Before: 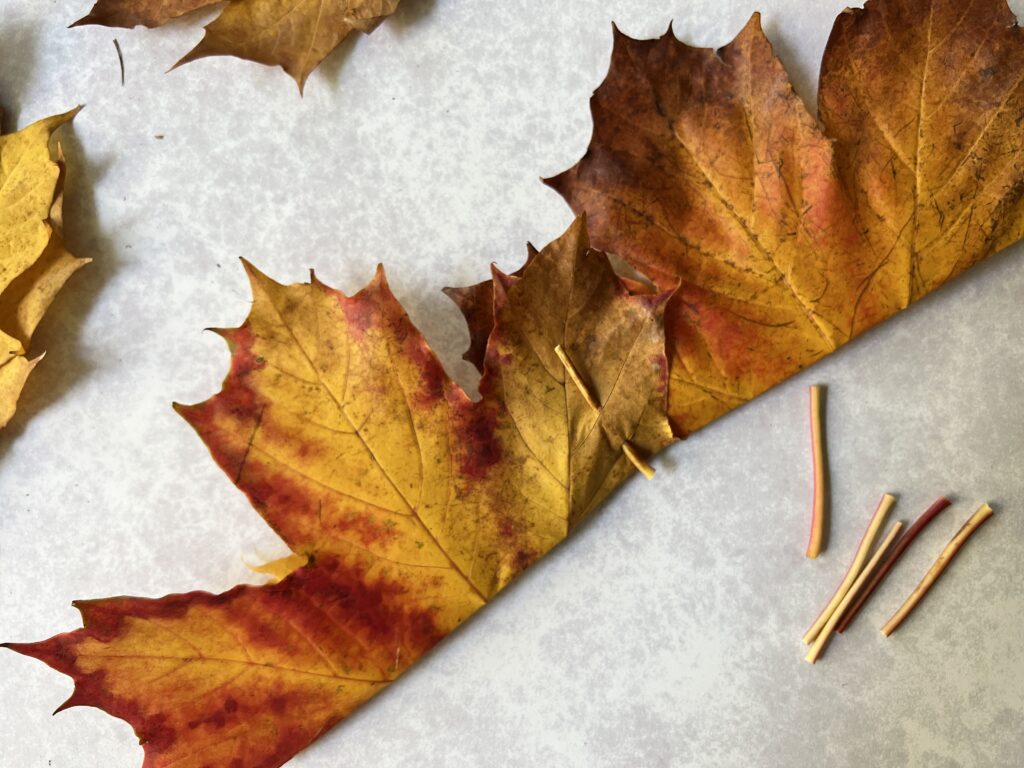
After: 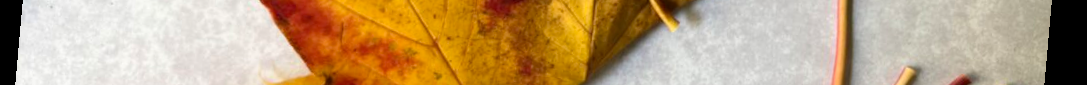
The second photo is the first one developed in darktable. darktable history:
crop and rotate: top 59.084%, bottom 30.916%
rotate and perspective: rotation 5.12°, automatic cropping off
